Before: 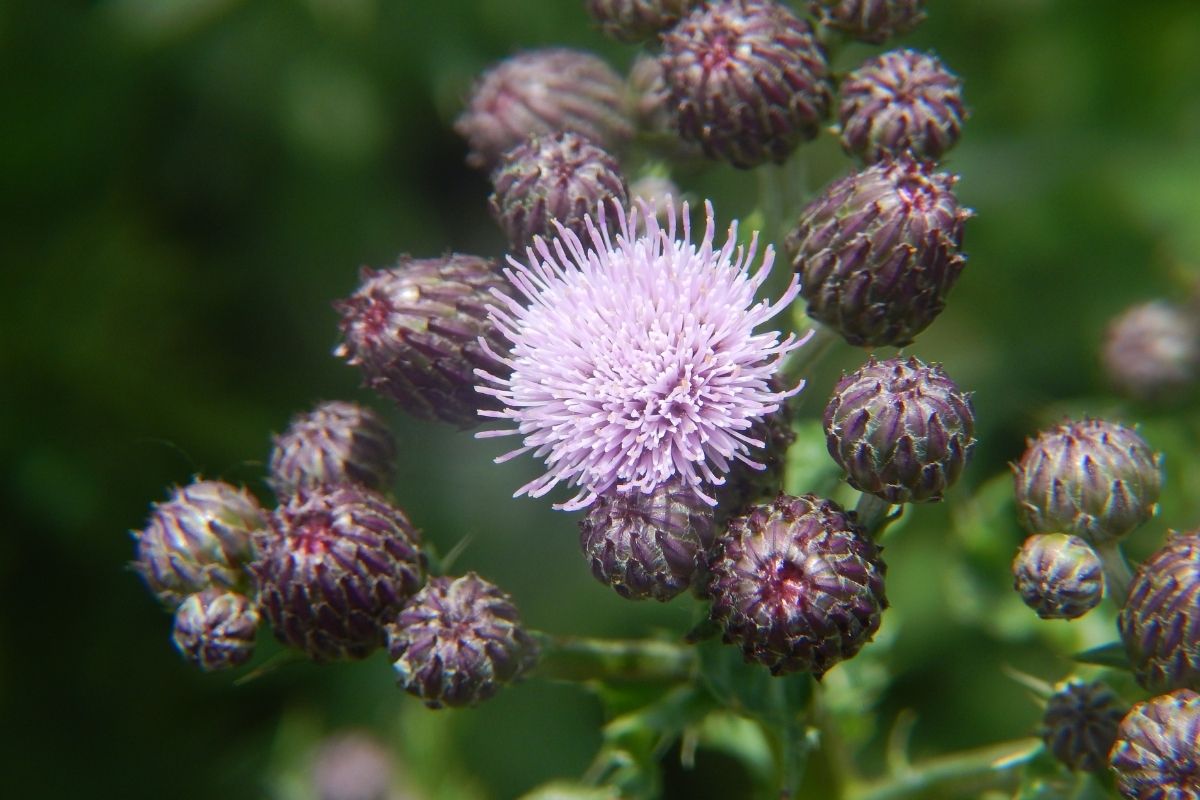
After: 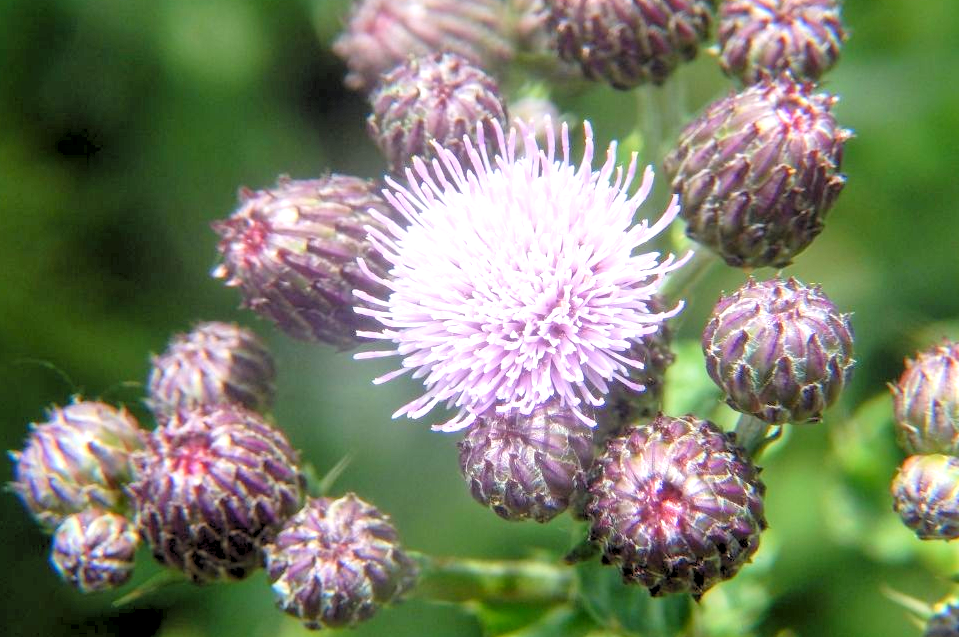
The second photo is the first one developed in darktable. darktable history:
crop and rotate: left 10.137%, top 10.063%, right 9.876%, bottom 10.239%
local contrast: highlights 56%, shadows 52%, detail 130%, midtone range 0.448
levels: levels [0.093, 0.434, 0.988]
exposure: black level correction 0, exposure 0.499 EV, compensate highlight preservation false
haze removal: strength -0.051, compatibility mode true, adaptive false
